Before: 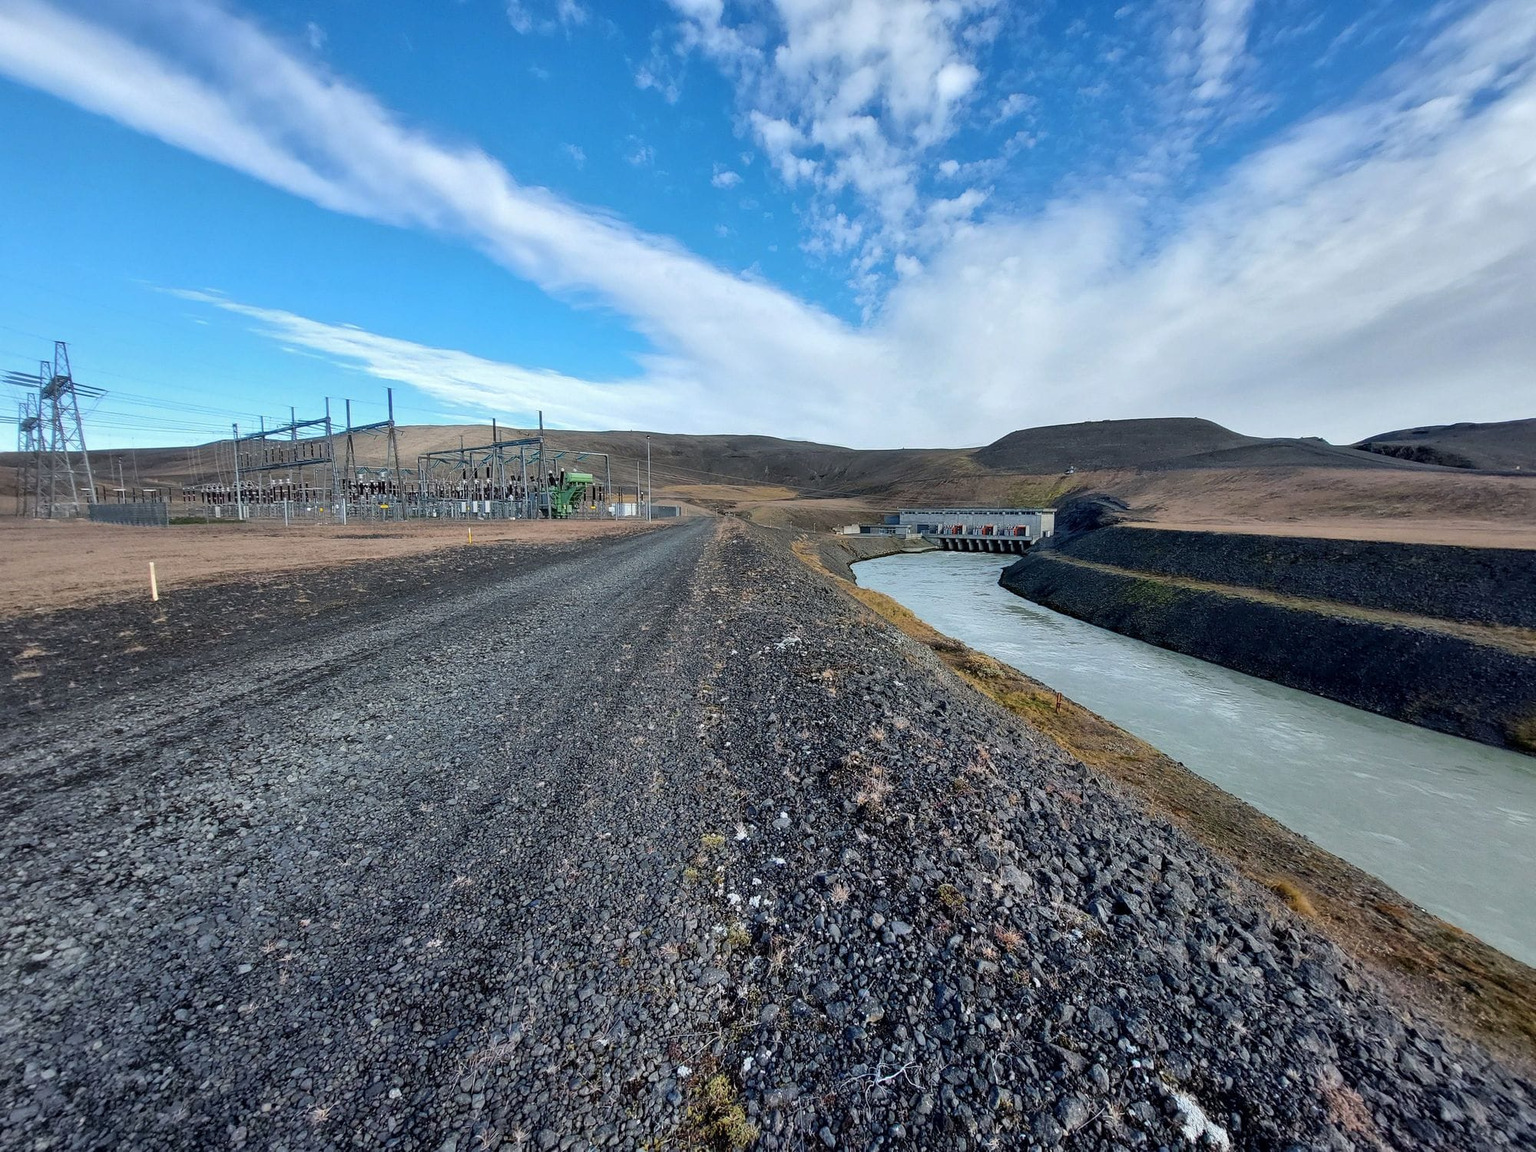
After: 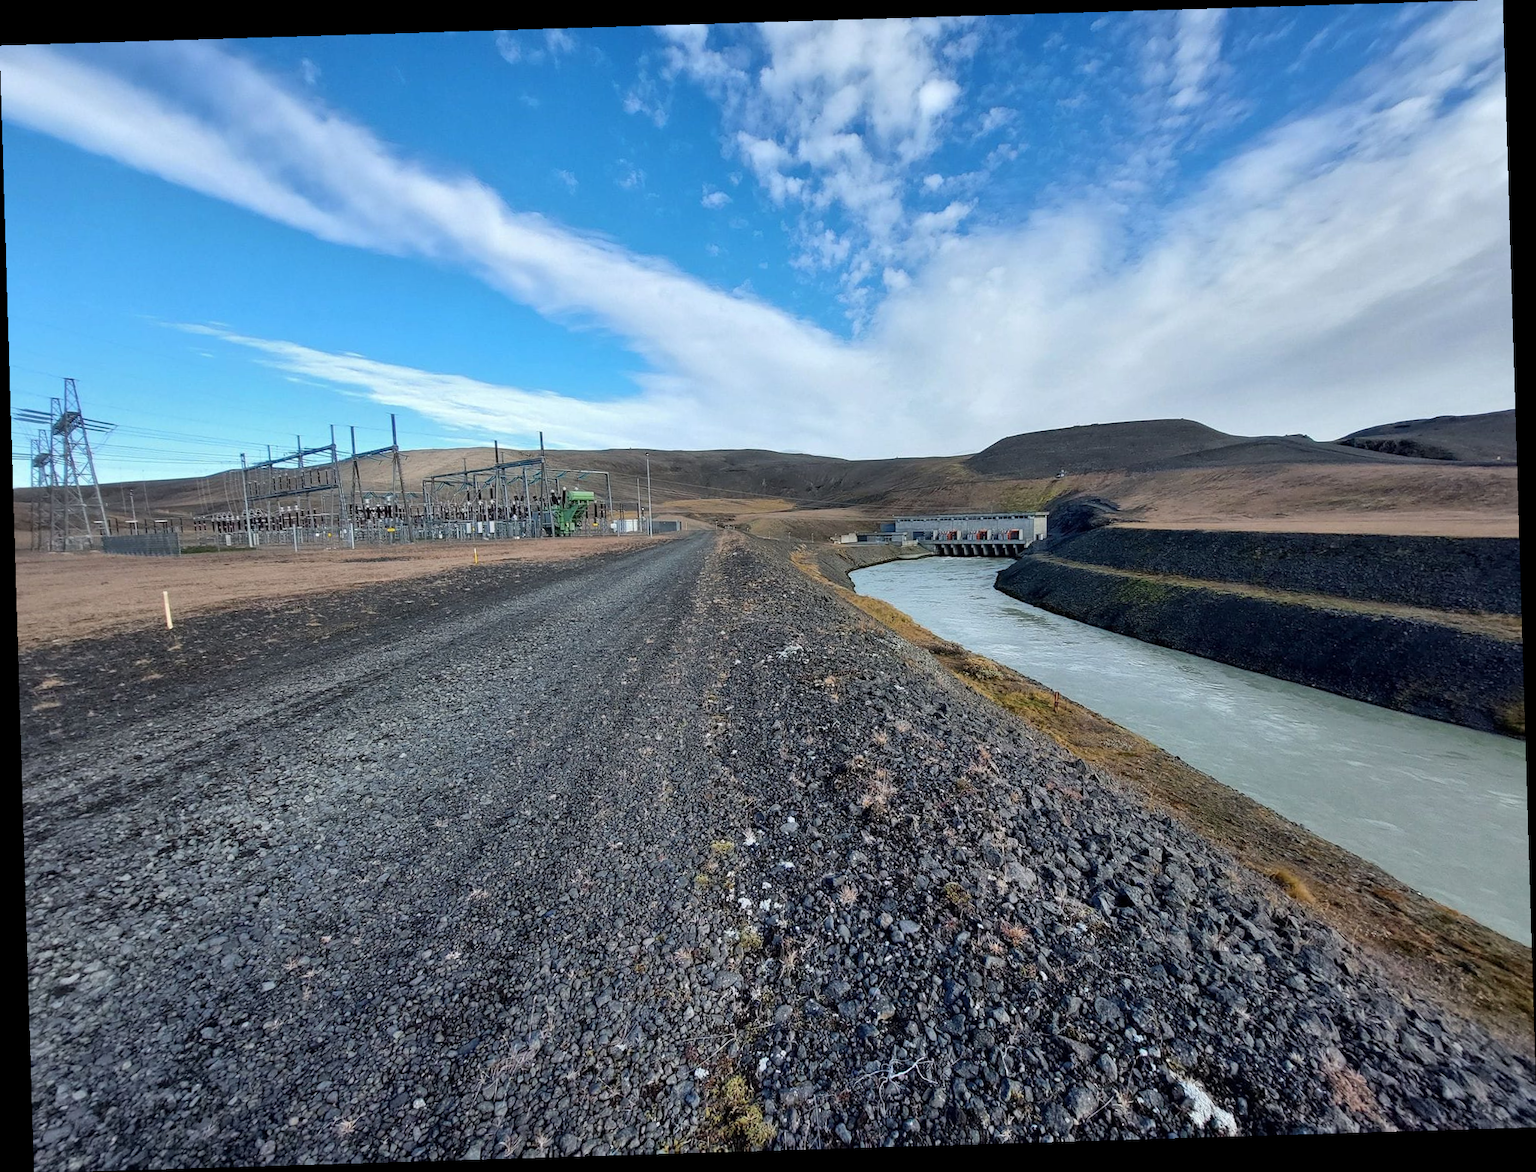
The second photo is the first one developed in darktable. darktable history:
tone equalizer: on, module defaults
rotate and perspective: rotation -1.75°, automatic cropping off
